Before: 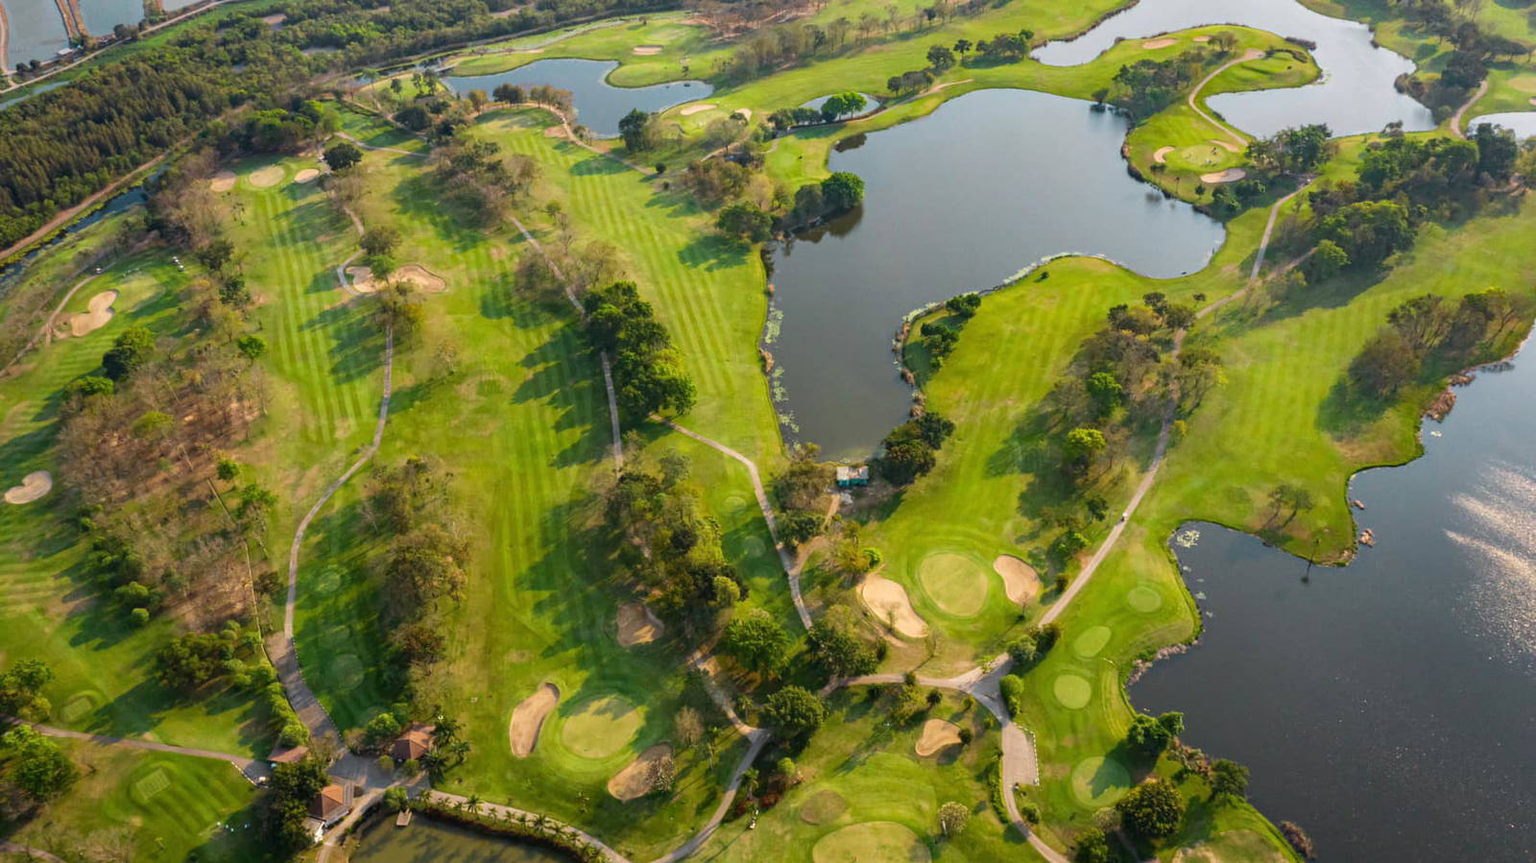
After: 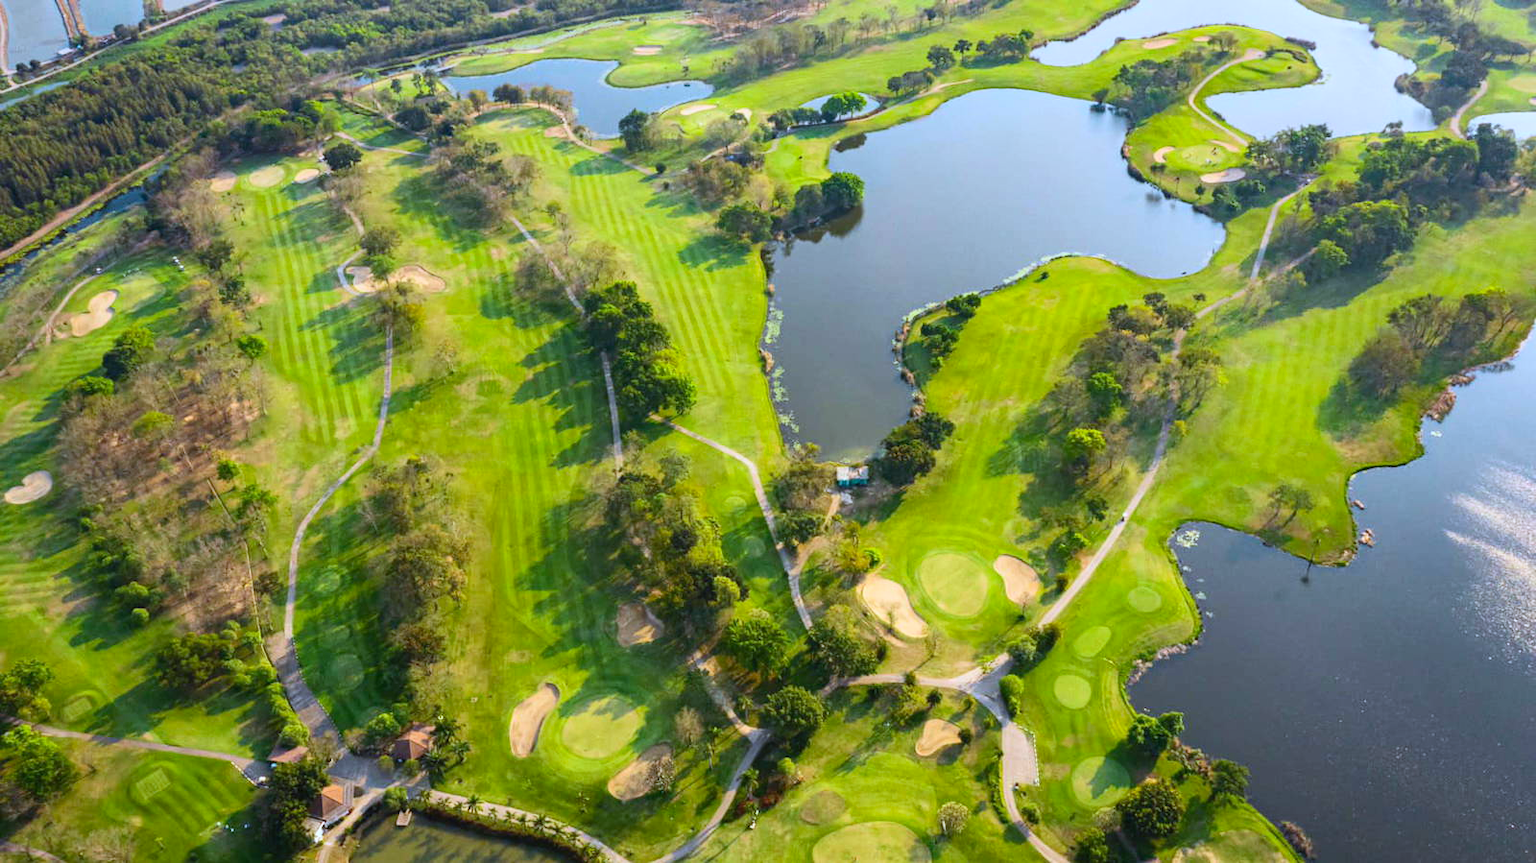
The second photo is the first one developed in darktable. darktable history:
contrast brightness saturation: contrast 0.2, brightness 0.16, saturation 0.22
white balance: red 0.926, green 1.003, blue 1.133
